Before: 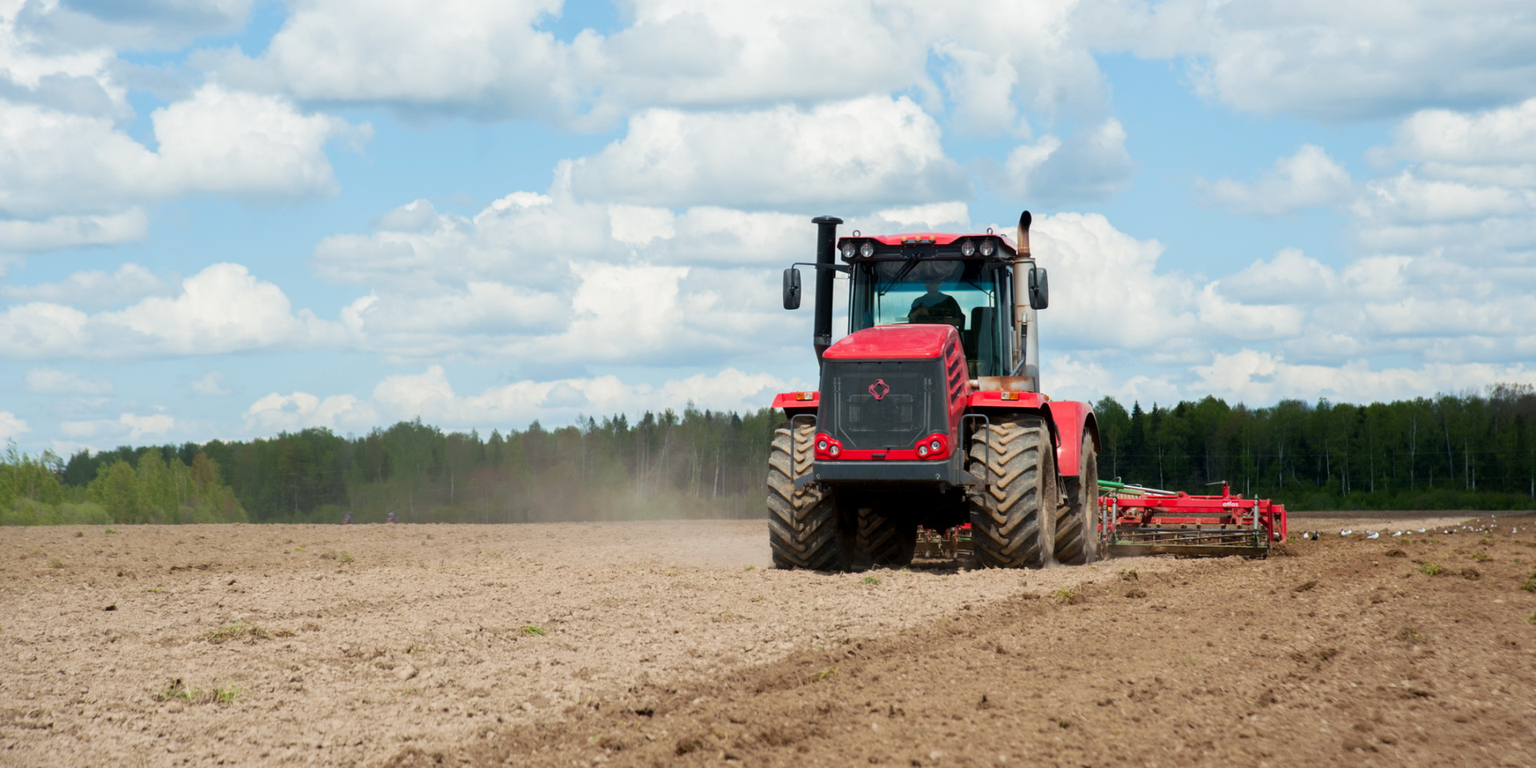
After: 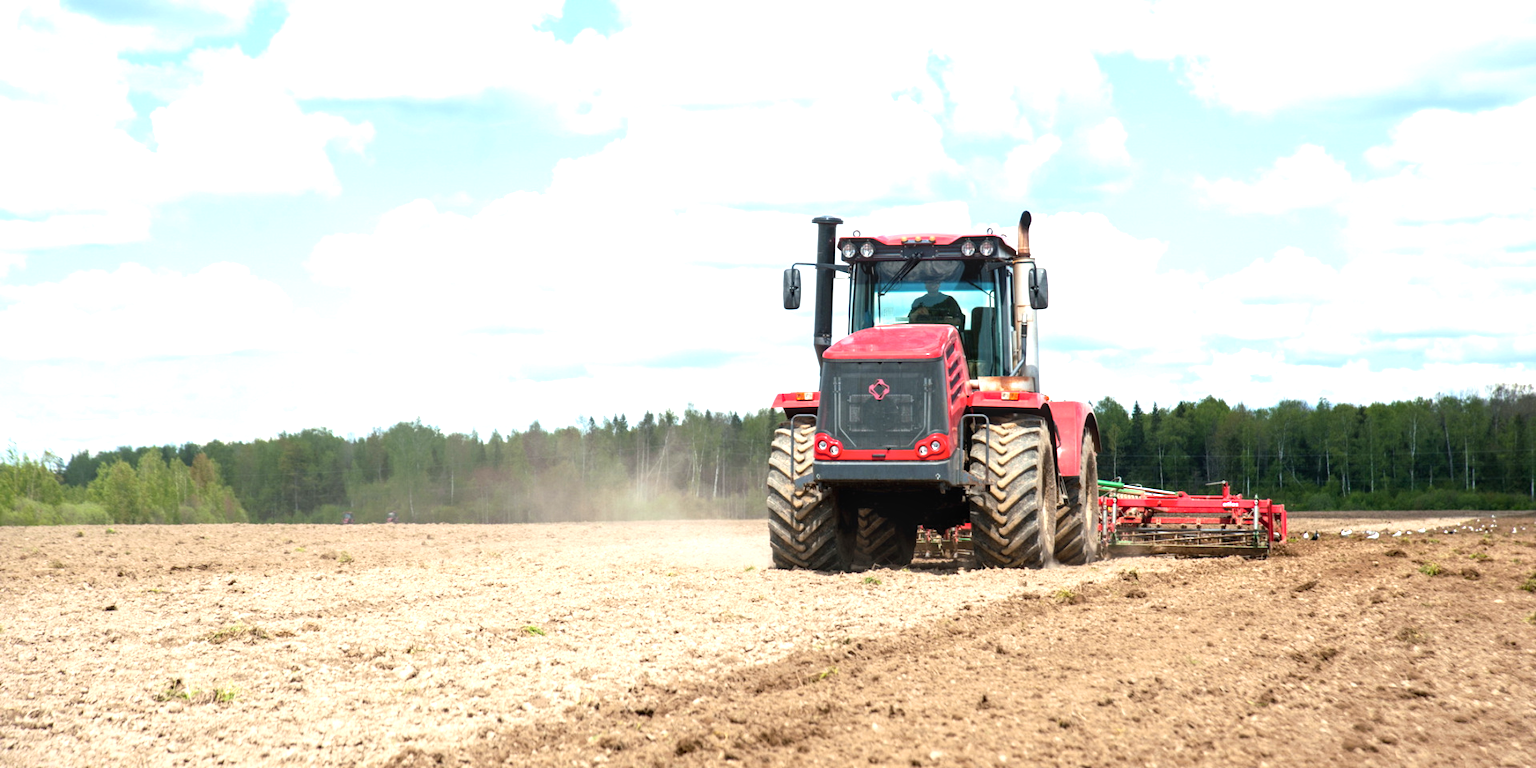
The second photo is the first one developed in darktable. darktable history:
exposure: black level correction 0, exposure 0.9 EV, compensate highlight preservation false
shadows and highlights: shadows -12.12, white point adjustment 3.82, highlights 28.04
local contrast: detail 130%
